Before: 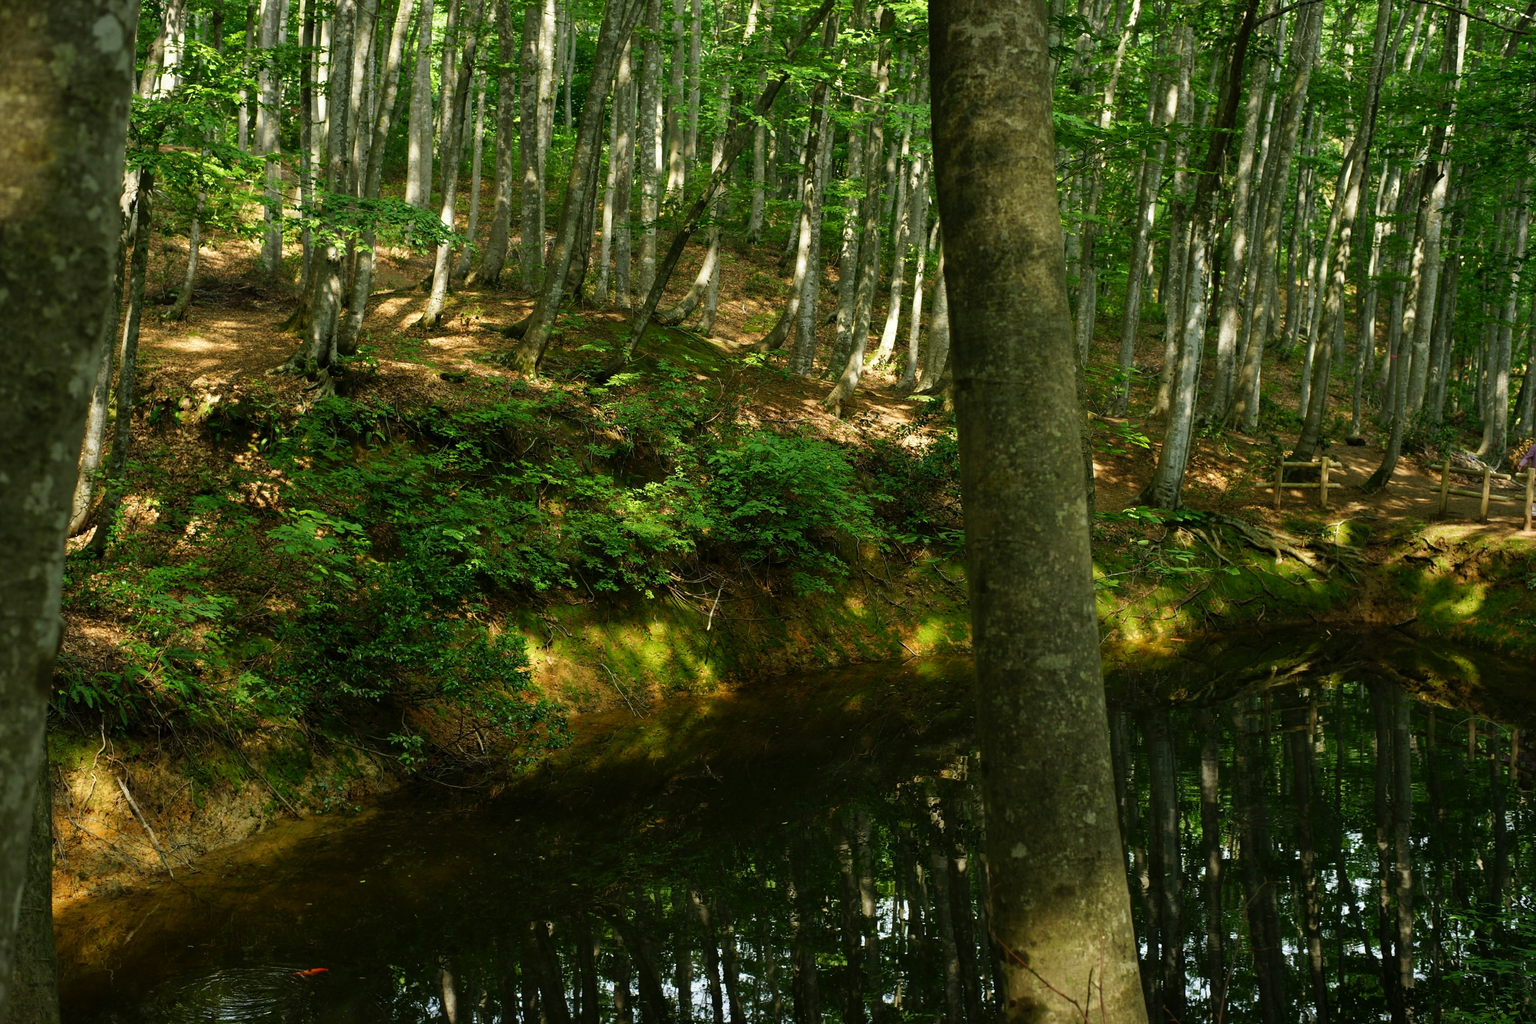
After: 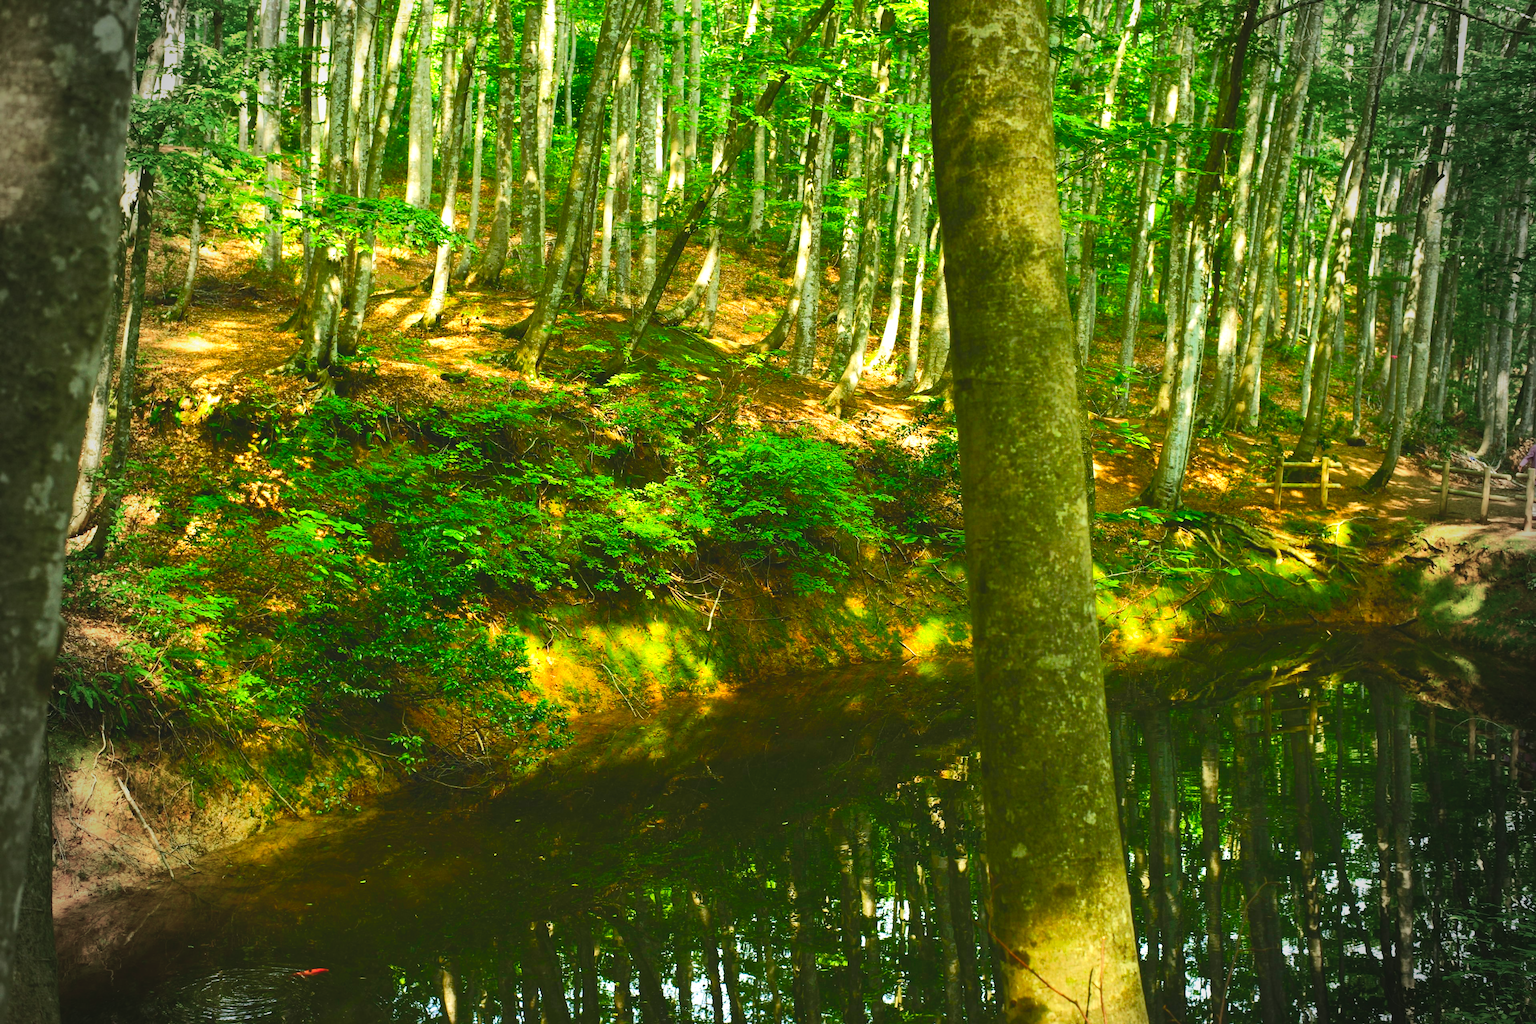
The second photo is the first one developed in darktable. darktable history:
vignetting: fall-off start 76.48%, fall-off radius 27.38%, width/height ratio 0.972
exposure: black level correction 0, exposure 1.2 EV, compensate highlight preservation false
color balance rgb: global offset › luminance 0.228%, perceptual saturation grading › global saturation 34.594%, perceptual saturation grading › highlights -29.827%, perceptual saturation grading › shadows 35.124%
tone equalizer: -8 EV 0.004 EV, -7 EV -0.01 EV, -6 EV 0.026 EV, -5 EV 0.043 EV, -4 EV 0.247 EV, -3 EV 0.639 EV, -2 EV 0.558 EV, -1 EV 0.211 EV, +0 EV 0.042 EV, edges refinement/feathering 500, mask exposure compensation -1.57 EV, preserve details no
contrast brightness saturation: contrast -0.177, saturation 0.187
velvia: strength 15.32%
